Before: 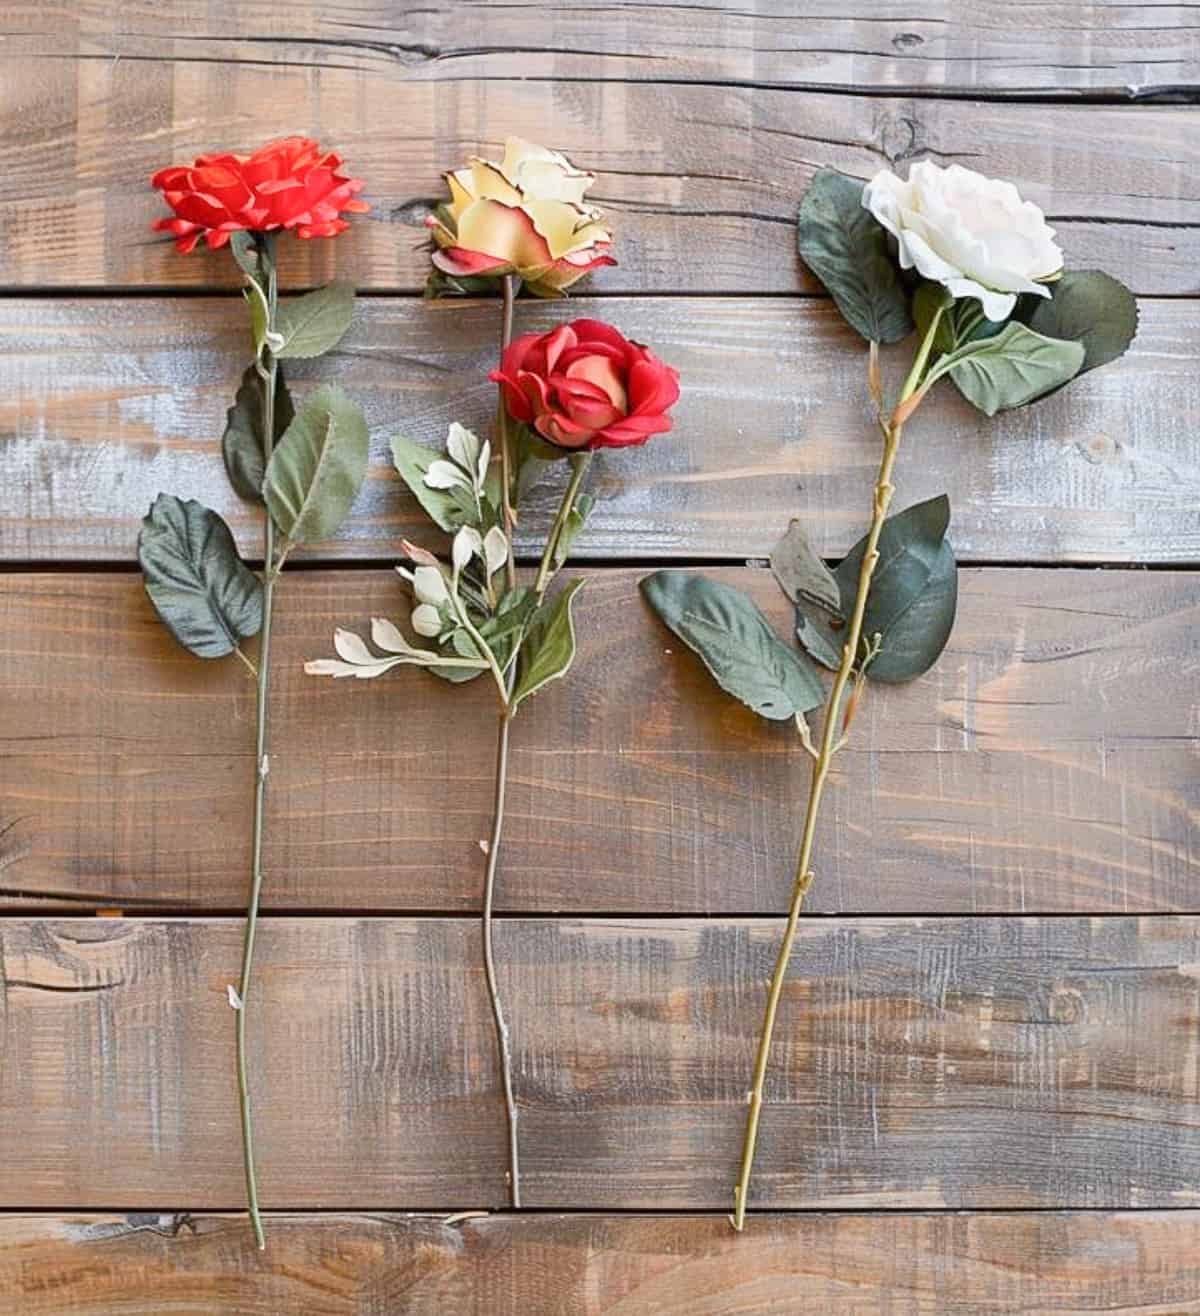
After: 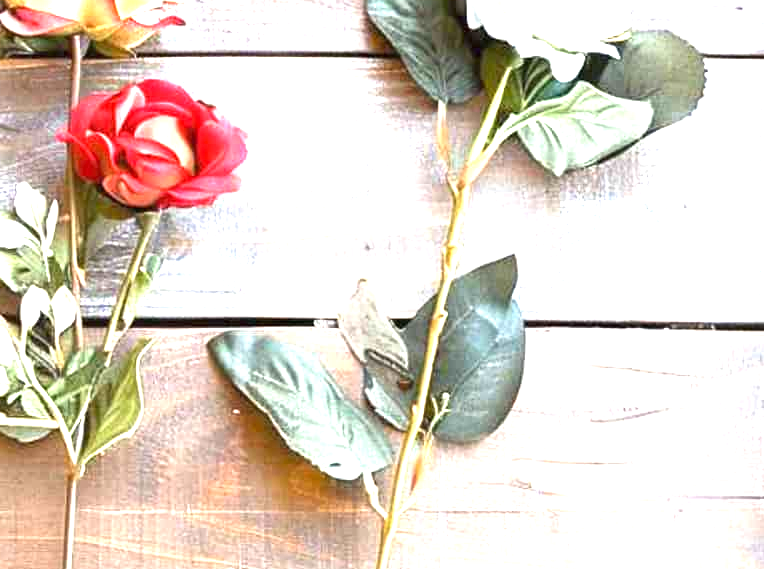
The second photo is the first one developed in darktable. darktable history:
crop: left 36.005%, top 18.293%, right 0.31%, bottom 38.444%
exposure: black level correction 0, exposure 1.625 EV, compensate exposure bias true, compensate highlight preservation false
